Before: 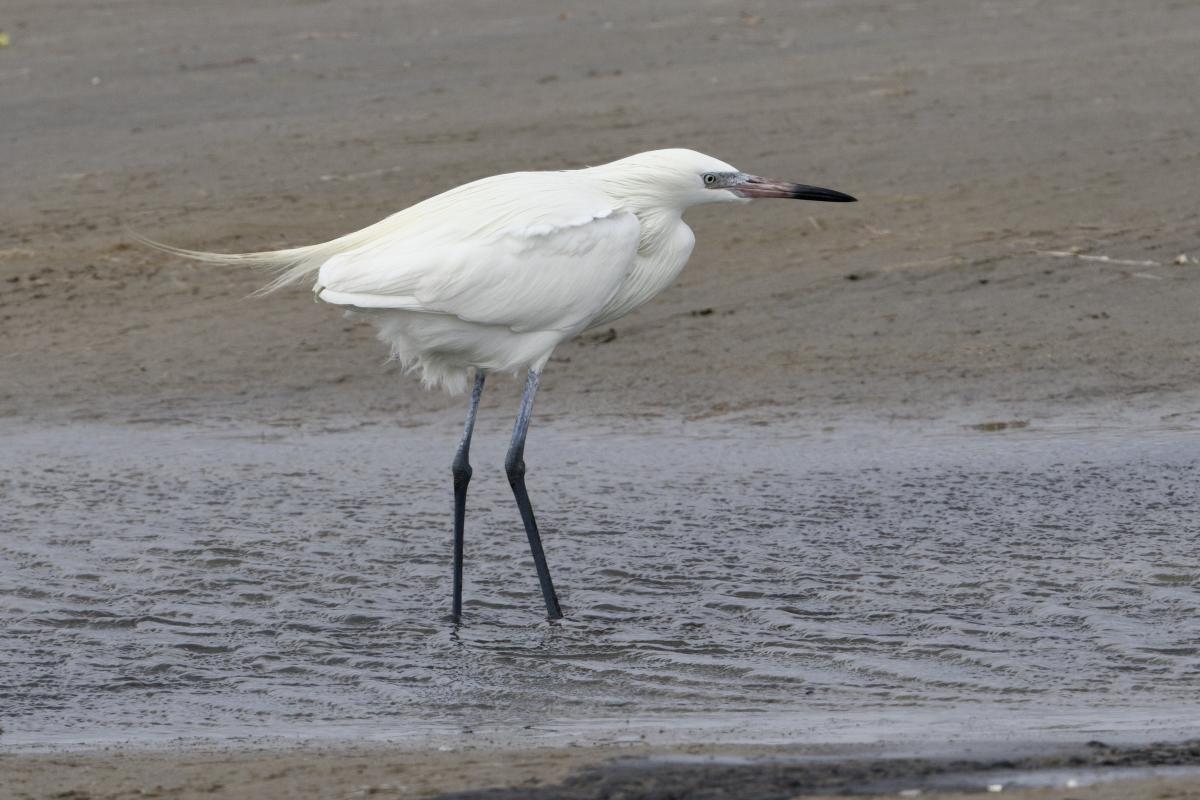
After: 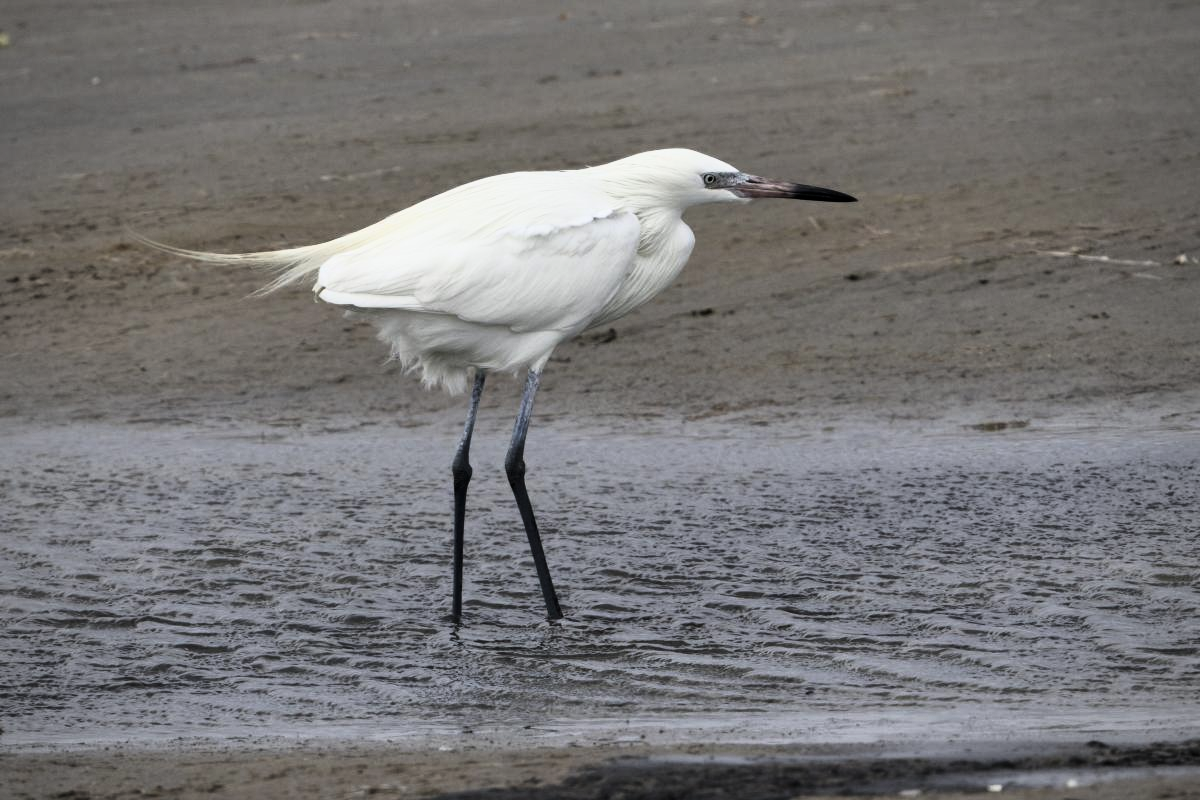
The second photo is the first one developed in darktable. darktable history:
tone curve: curves: ch0 [(0, 0) (0.042, 0.01) (0.223, 0.123) (0.59, 0.574) (0.802, 0.868) (1, 1)], color space Lab, linked channels, preserve colors none
vignetting: fall-off radius 60.92%
